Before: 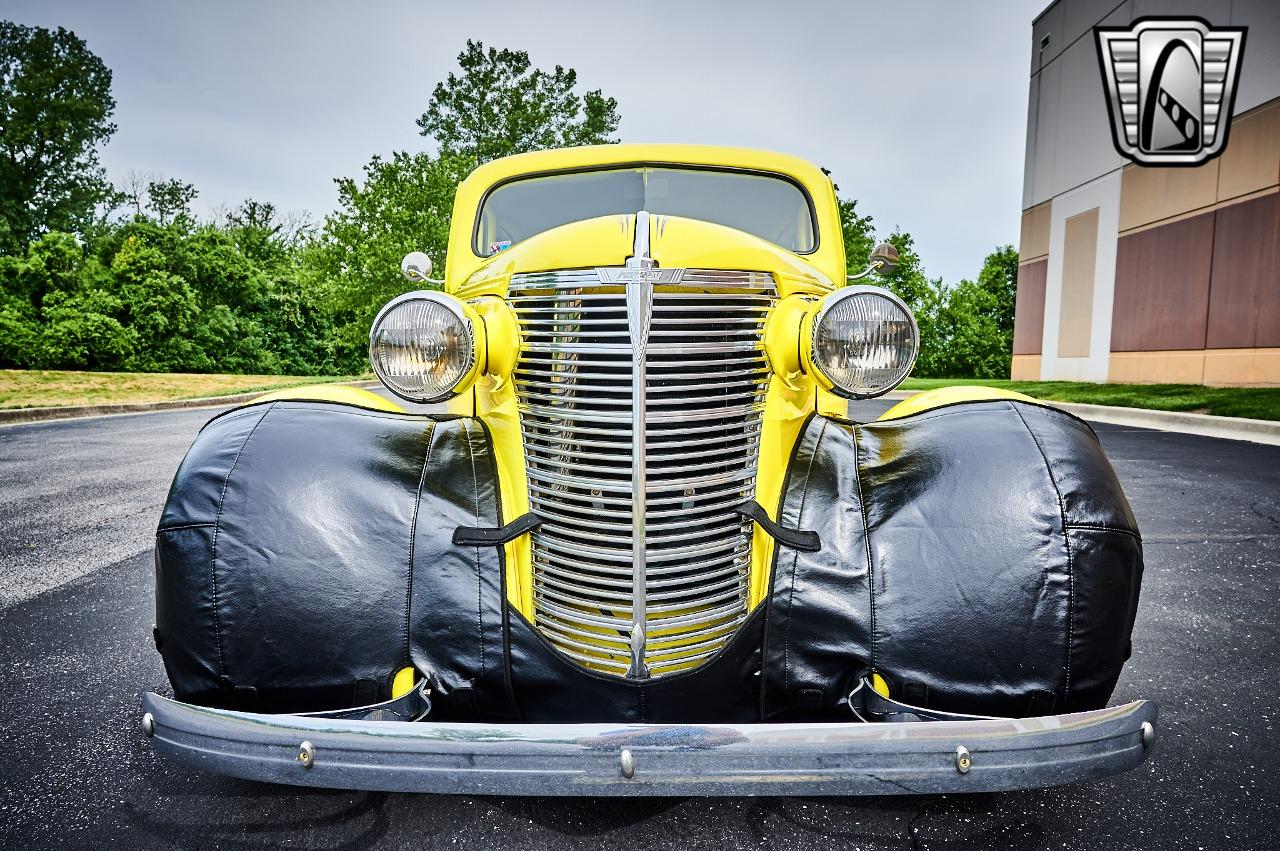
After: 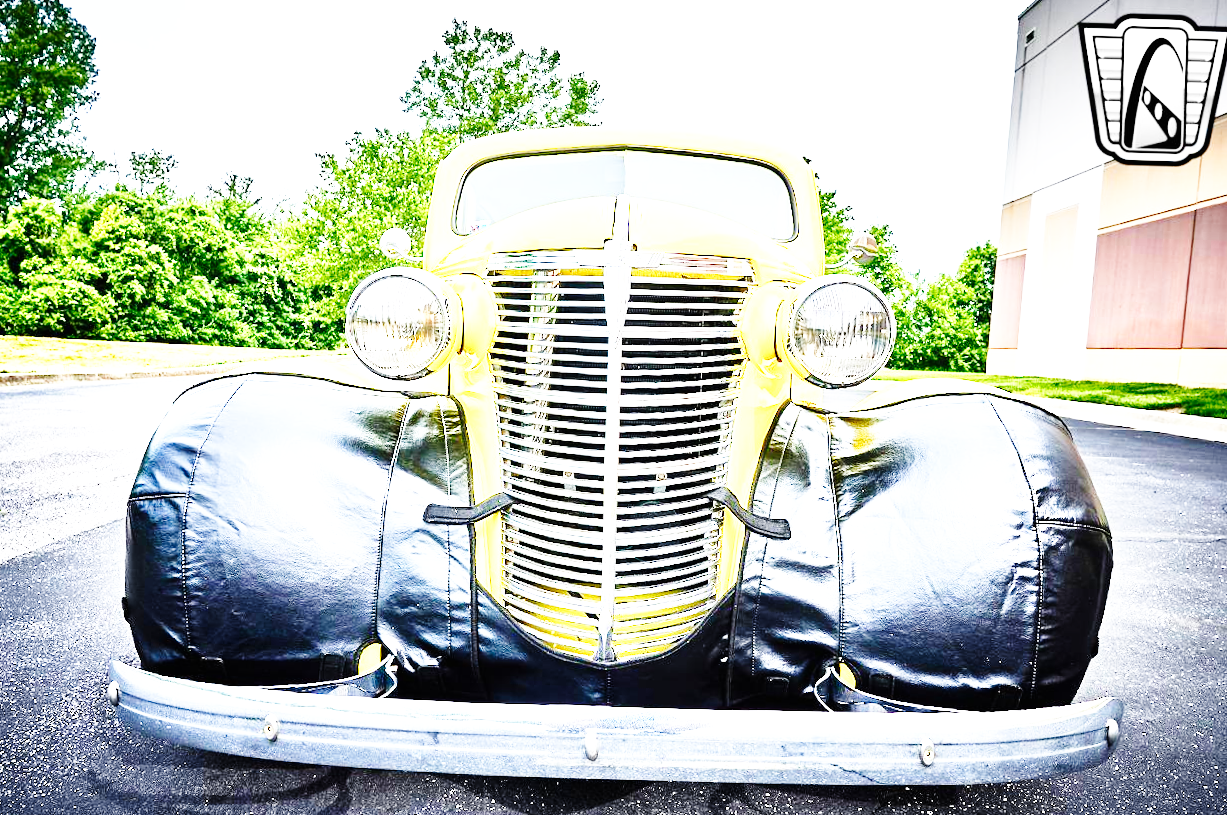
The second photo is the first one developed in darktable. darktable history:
crop and rotate: angle -1.65°
base curve: curves: ch0 [(0, 0) (0, 0) (0.002, 0.001) (0.008, 0.003) (0.019, 0.011) (0.037, 0.037) (0.064, 0.11) (0.102, 0.232) (0.152, 0.379) (0.216, 0.524) (0.296, 0.665) (0.394, 0.789) (0.512, 0.881) (0.651, 0.945) (0.813, 0.986) (1, 1)], preserve colors none
exposure: black level correction 0, exposure 1.405 EV, compensate highlight preservation false
